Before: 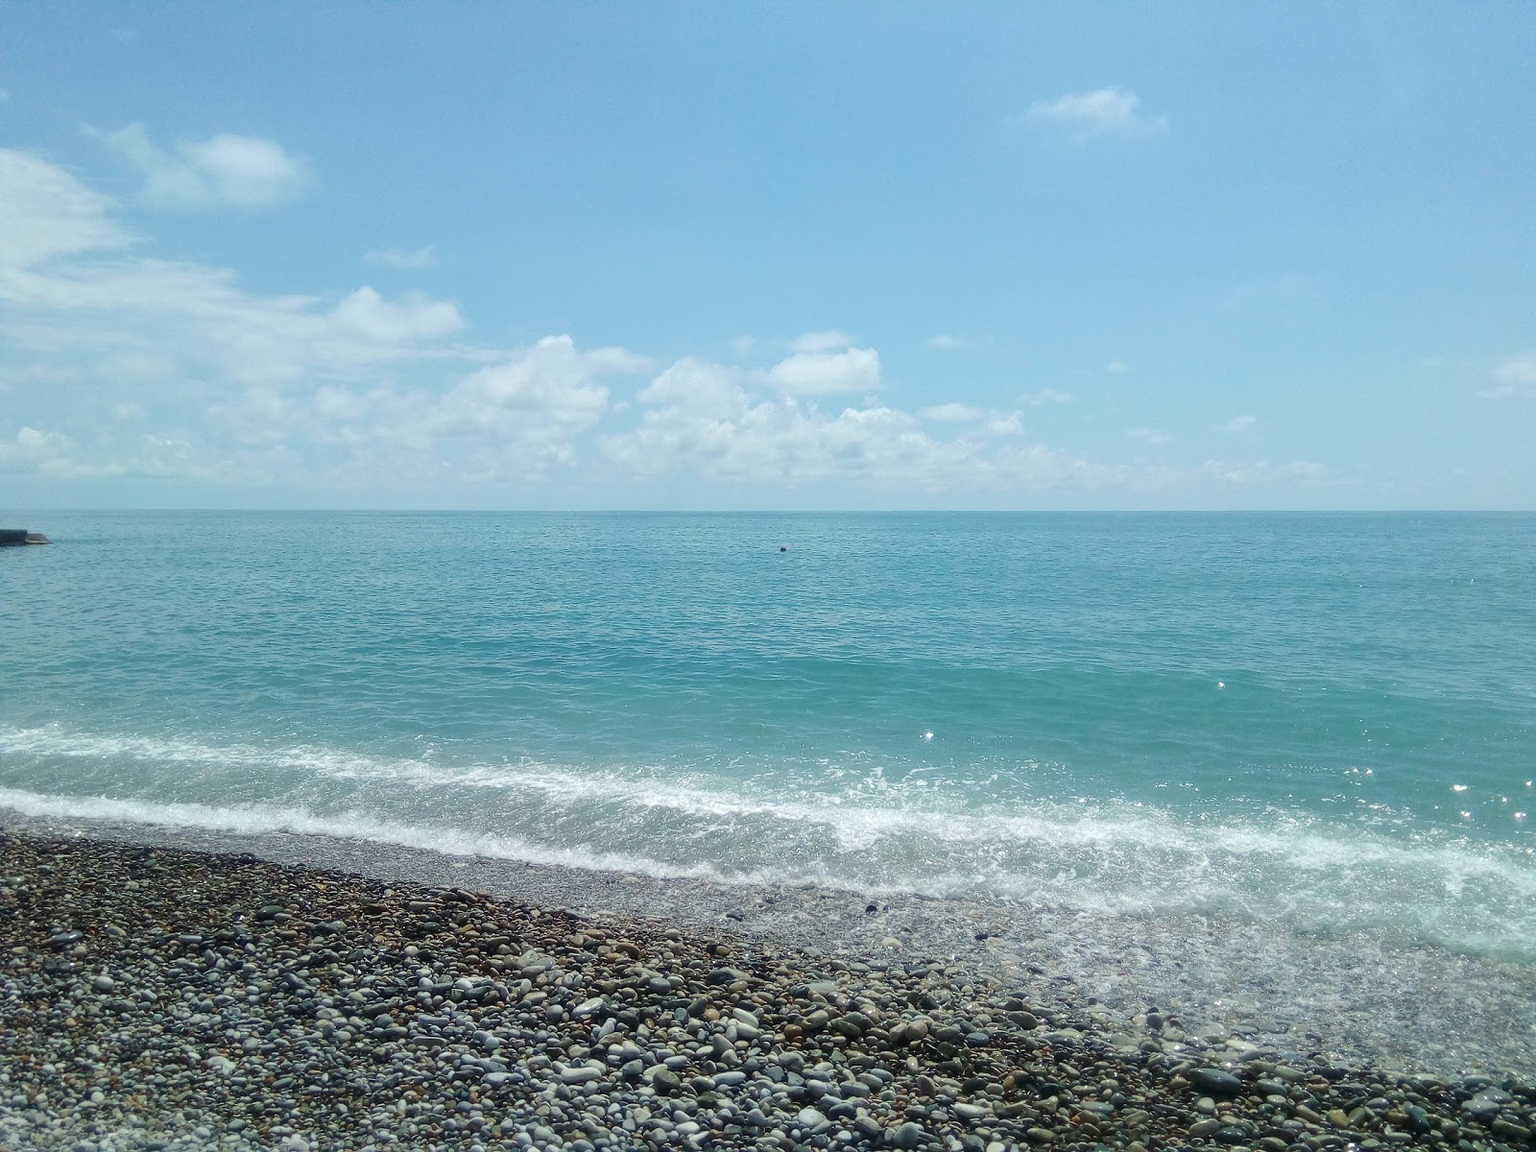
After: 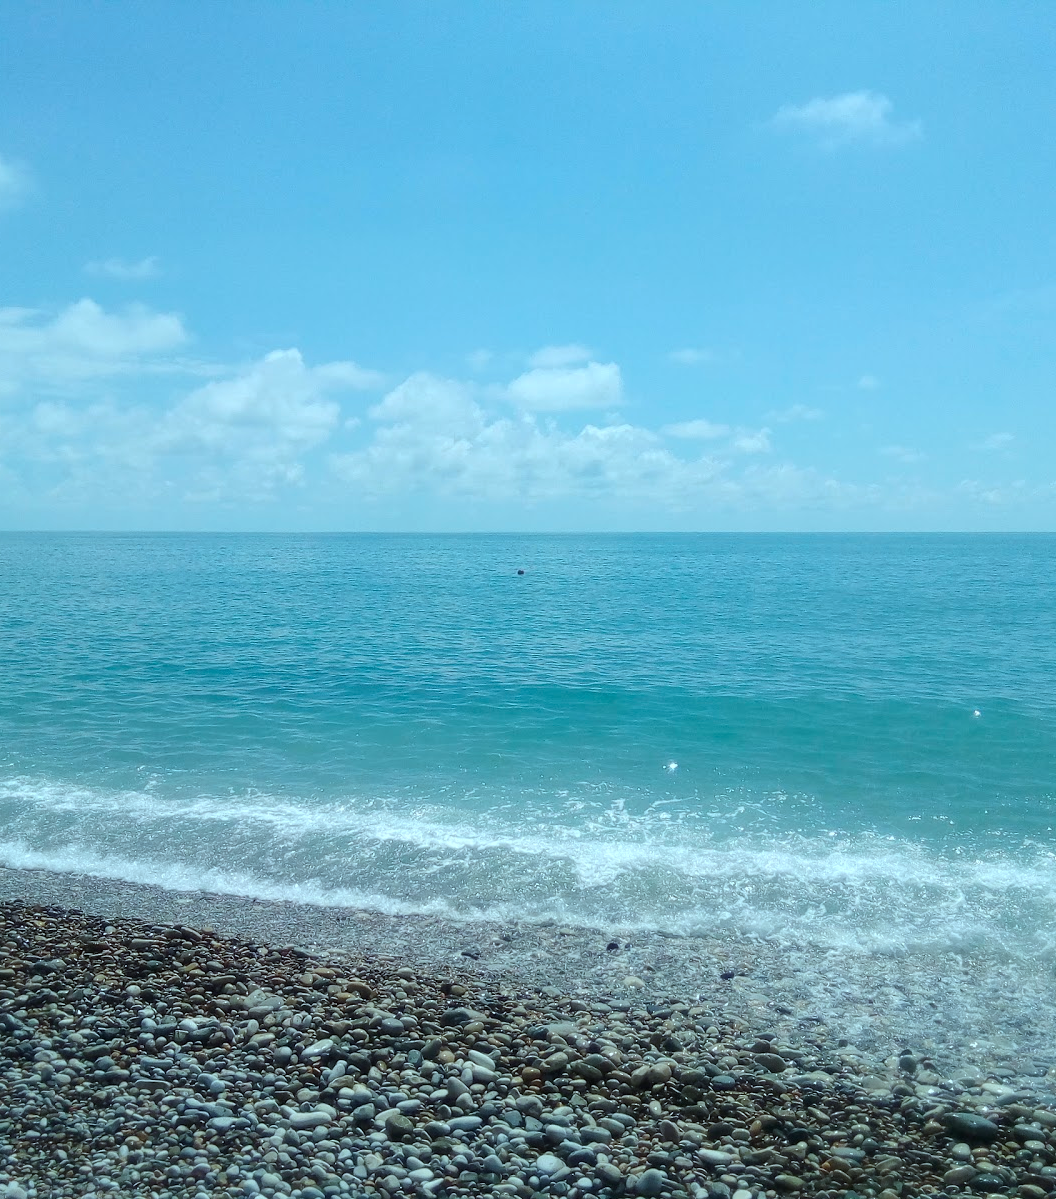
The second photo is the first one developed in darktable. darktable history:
crop and rotate: left 18.442%, right 15.508%
color correction: highlights a* -10.04, highlights b* -10.37
